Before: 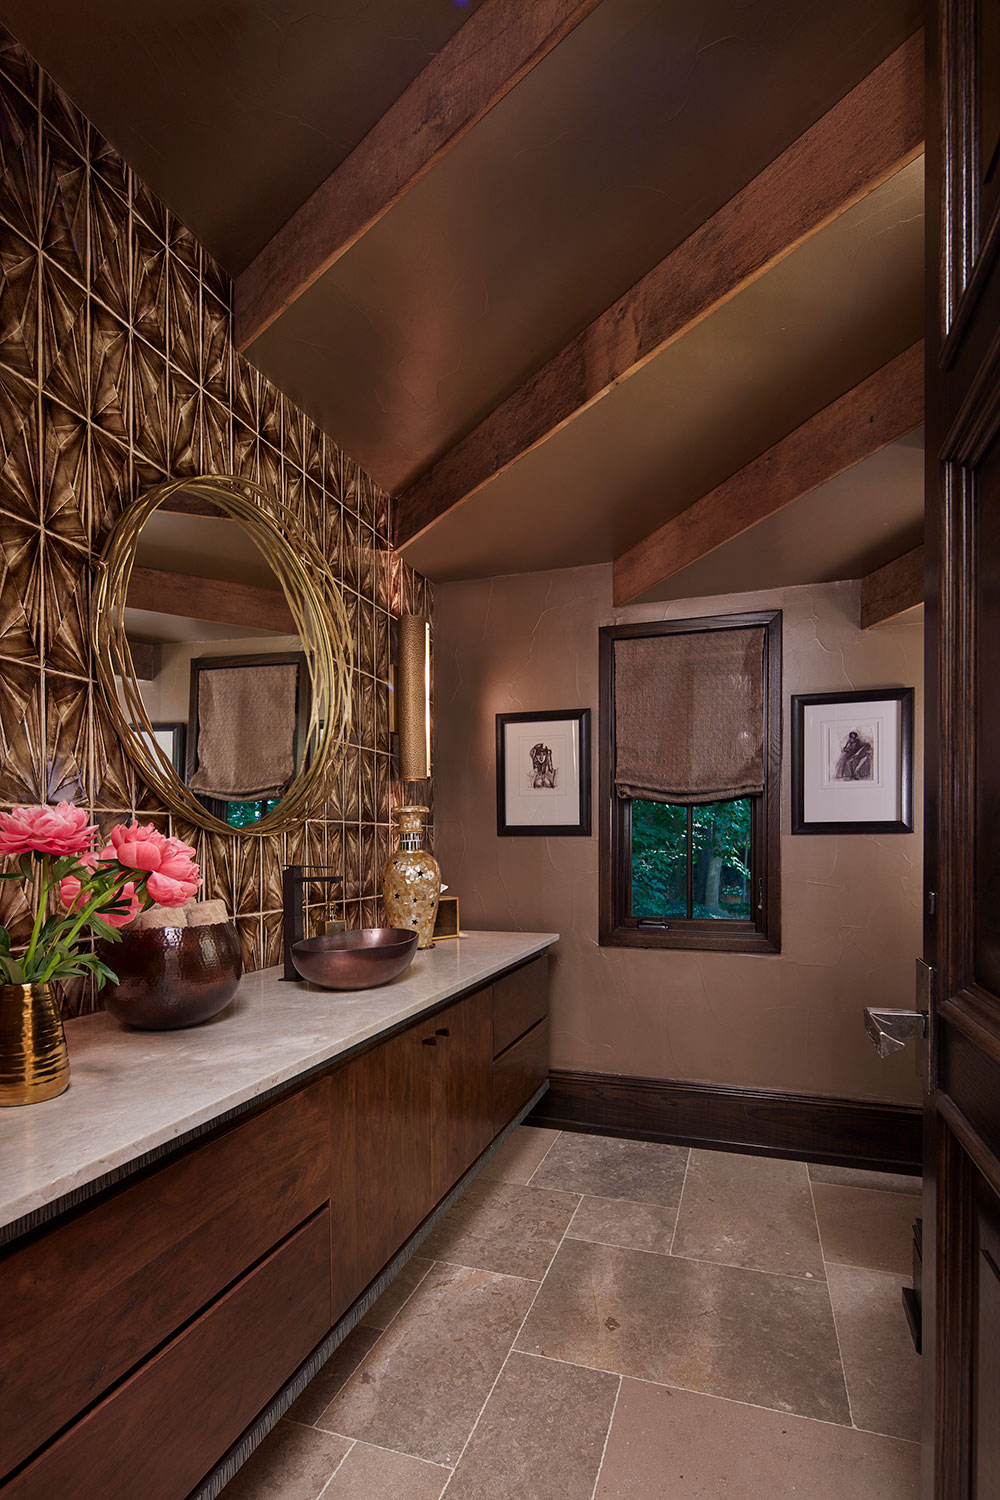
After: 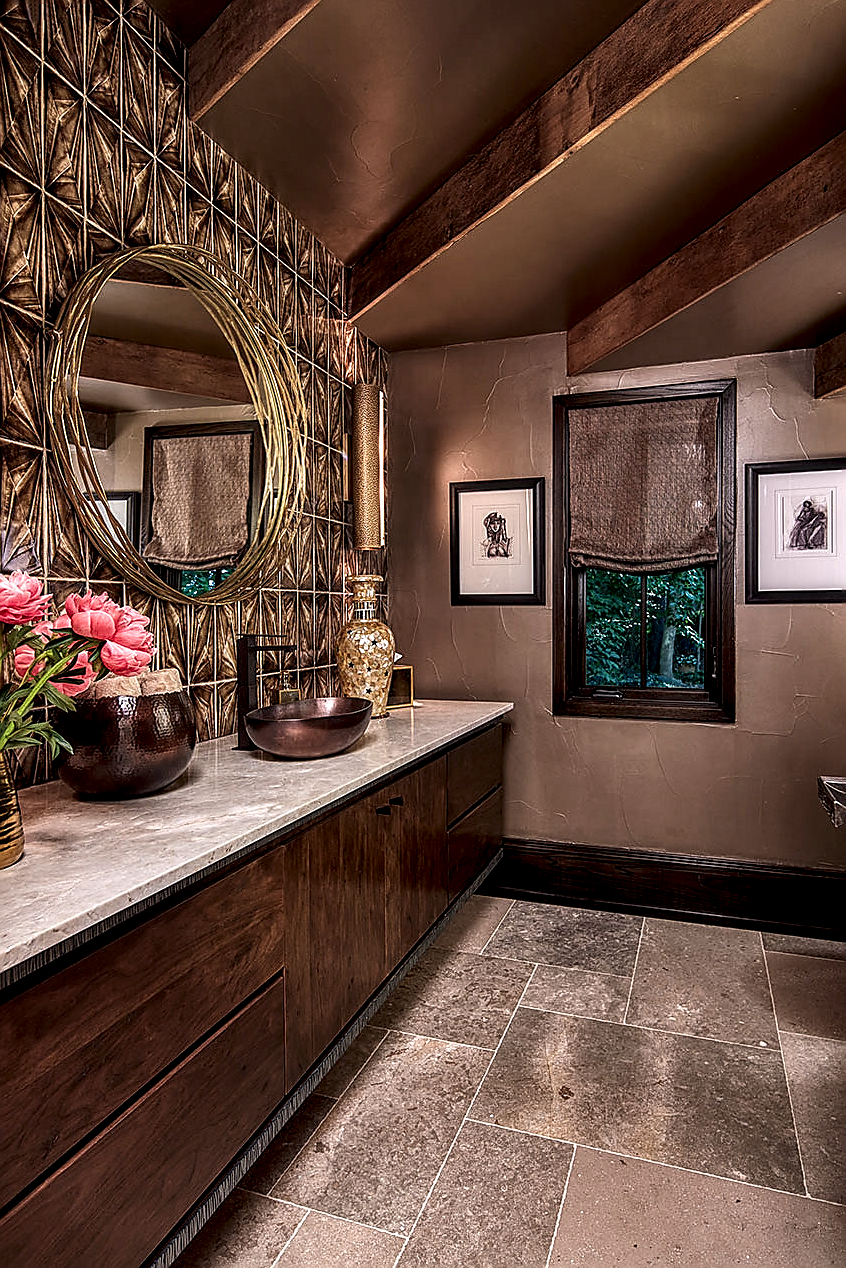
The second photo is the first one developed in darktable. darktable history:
crop and rotate: left 4.689%, top 15.408%, right 10.652%
sharpen: radius 1.368, amount 1.255, threshold 0.668
tone equalizer: -8 EV -0.407 EV, -7 EV -0.403 EV, -6 EV -0.31 EV, -5 EV -0.237 EV, -3 EV 0.224 EV, -2 EV 0.357 EV, -1 EV 0.372 EV, +0 EV 0.406 EV, edges refinement/feathering 500, mask exposure compensation -1.57 EV, preserve details no
local contrast: highlights 18%, detail 186%
